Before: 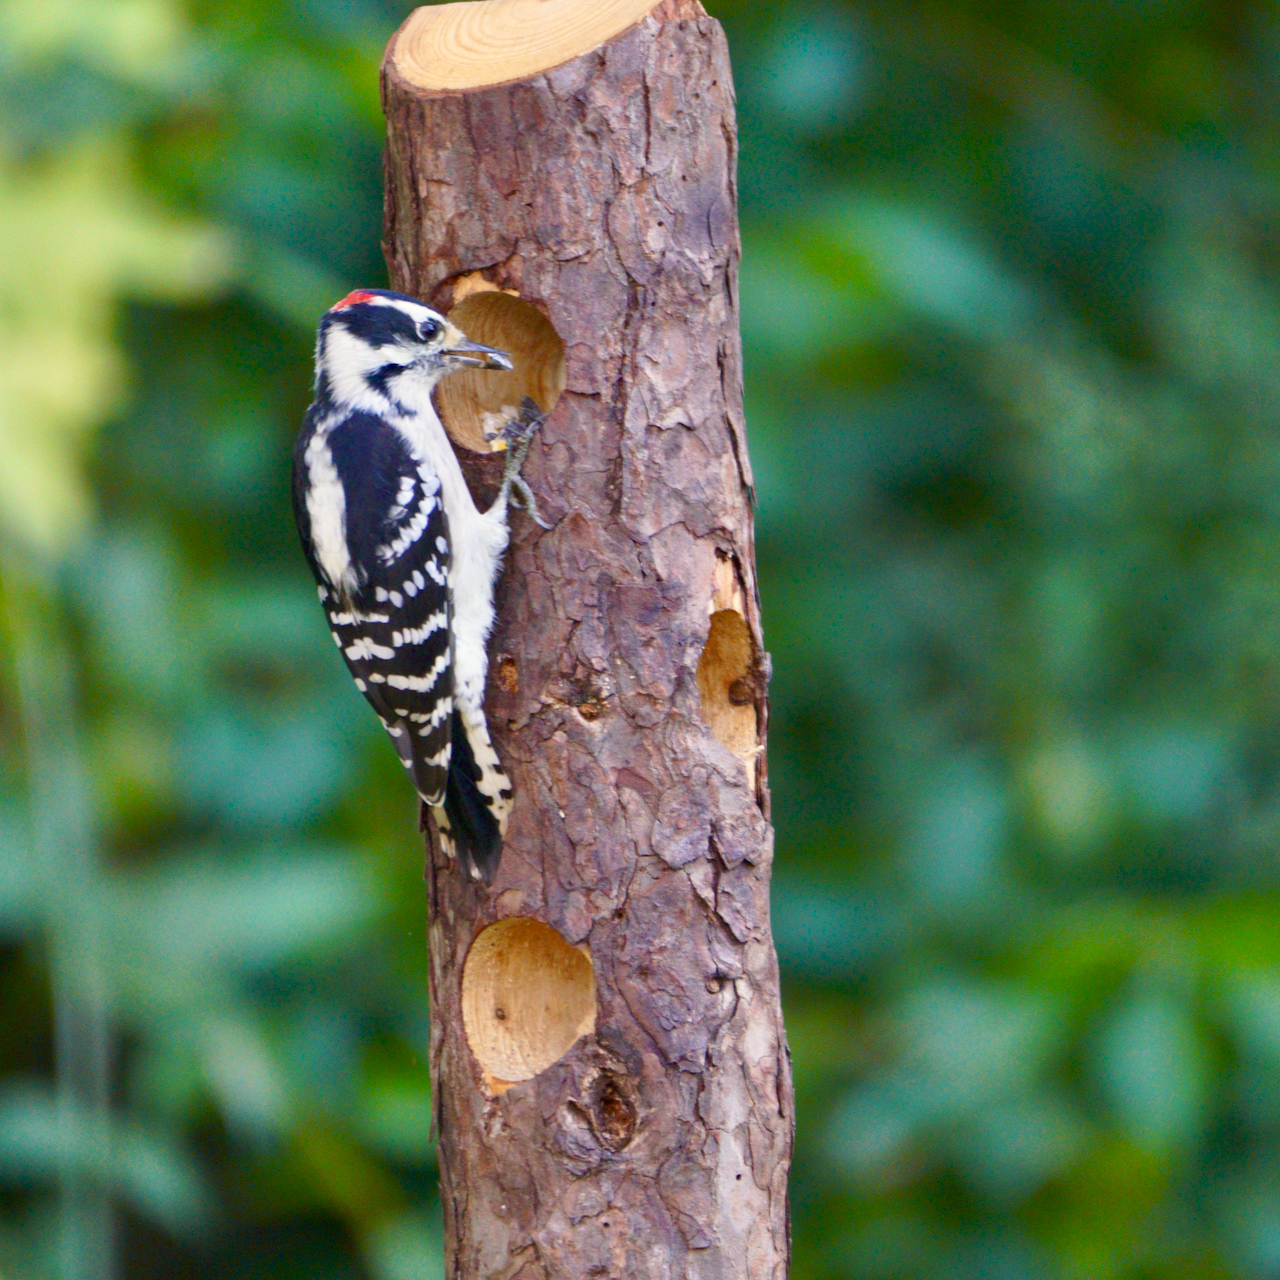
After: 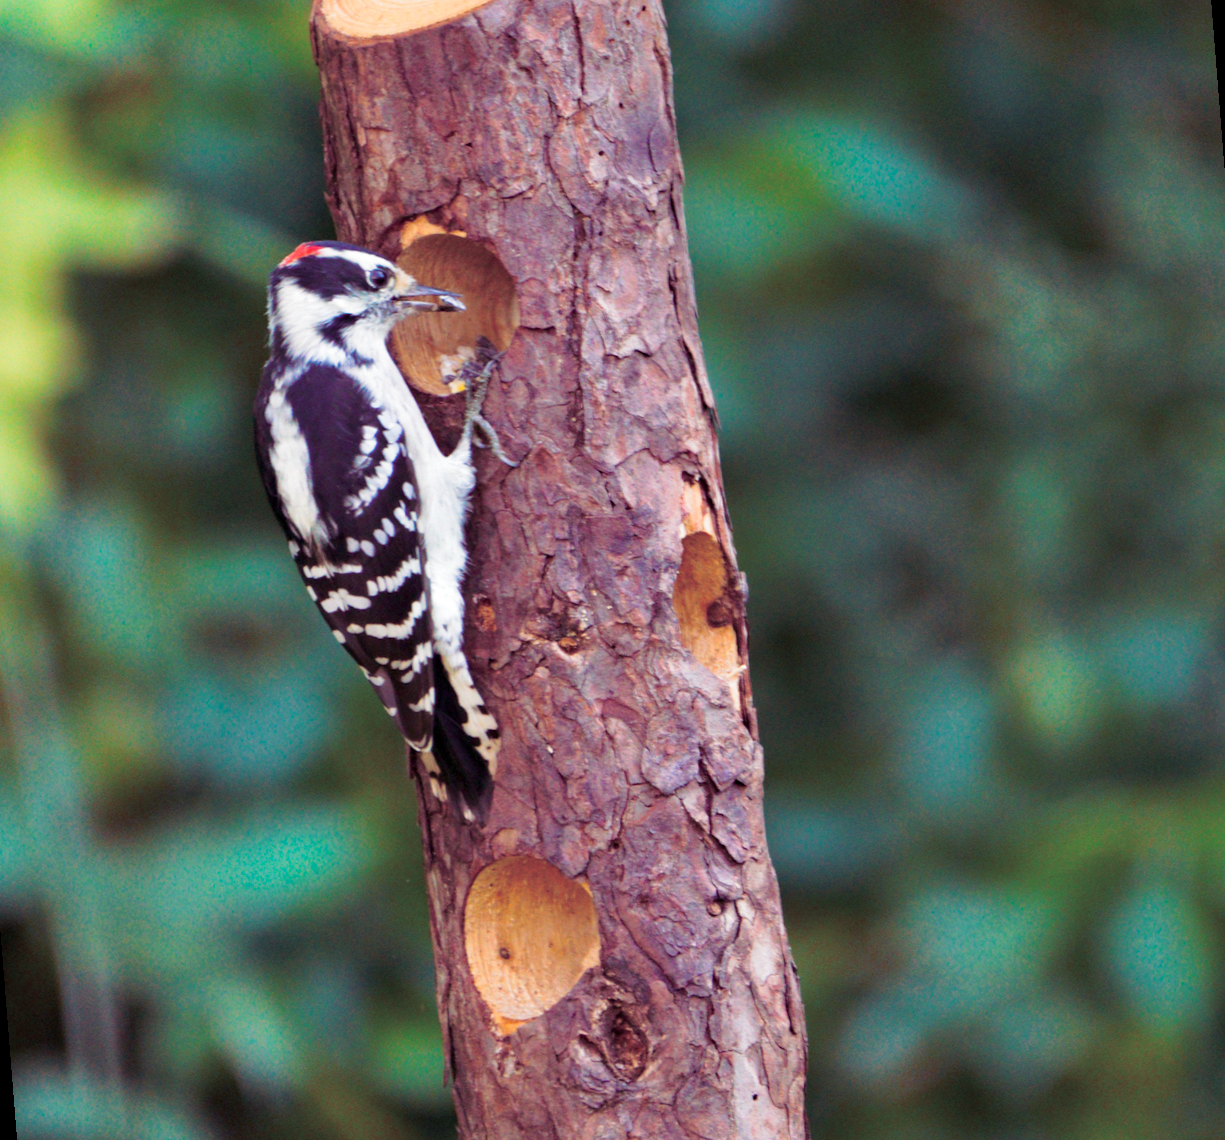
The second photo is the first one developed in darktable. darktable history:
rotate and perspective: rotation -4.57°, crop left 0.054, crop right 0.944, crop top 0.087, crop bottom 0.914
split-toning: shadows › hue 316.8°, shadows › saturation 0.47, highlights › hue 201.6°, highlights › saturation 0, balance -41.97, compress 28.01%
haze removal: compatibility mode true, adaptive false
